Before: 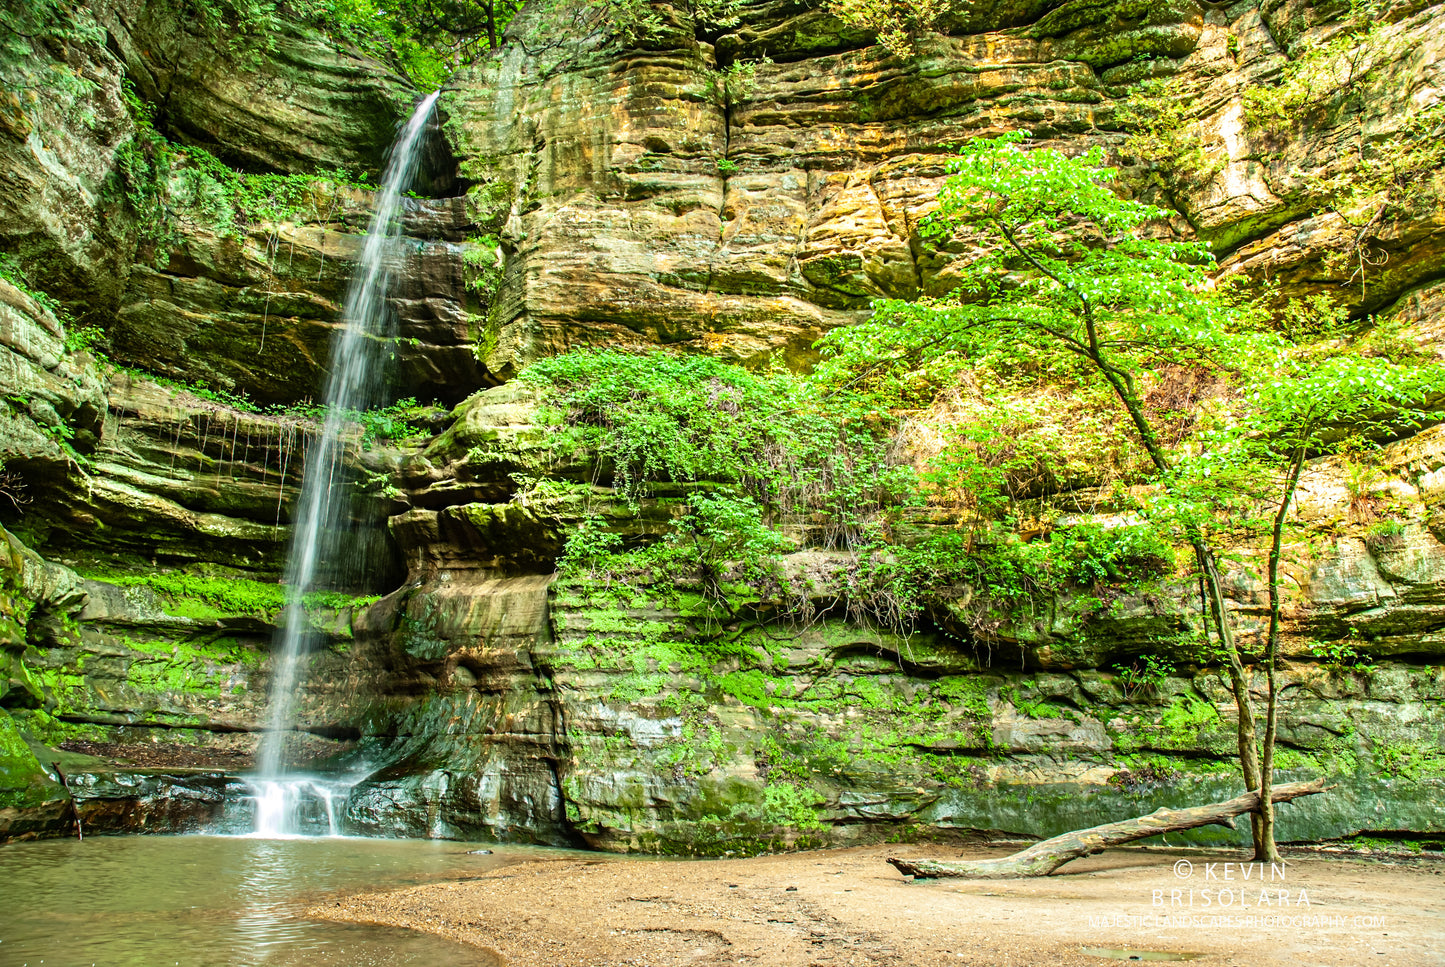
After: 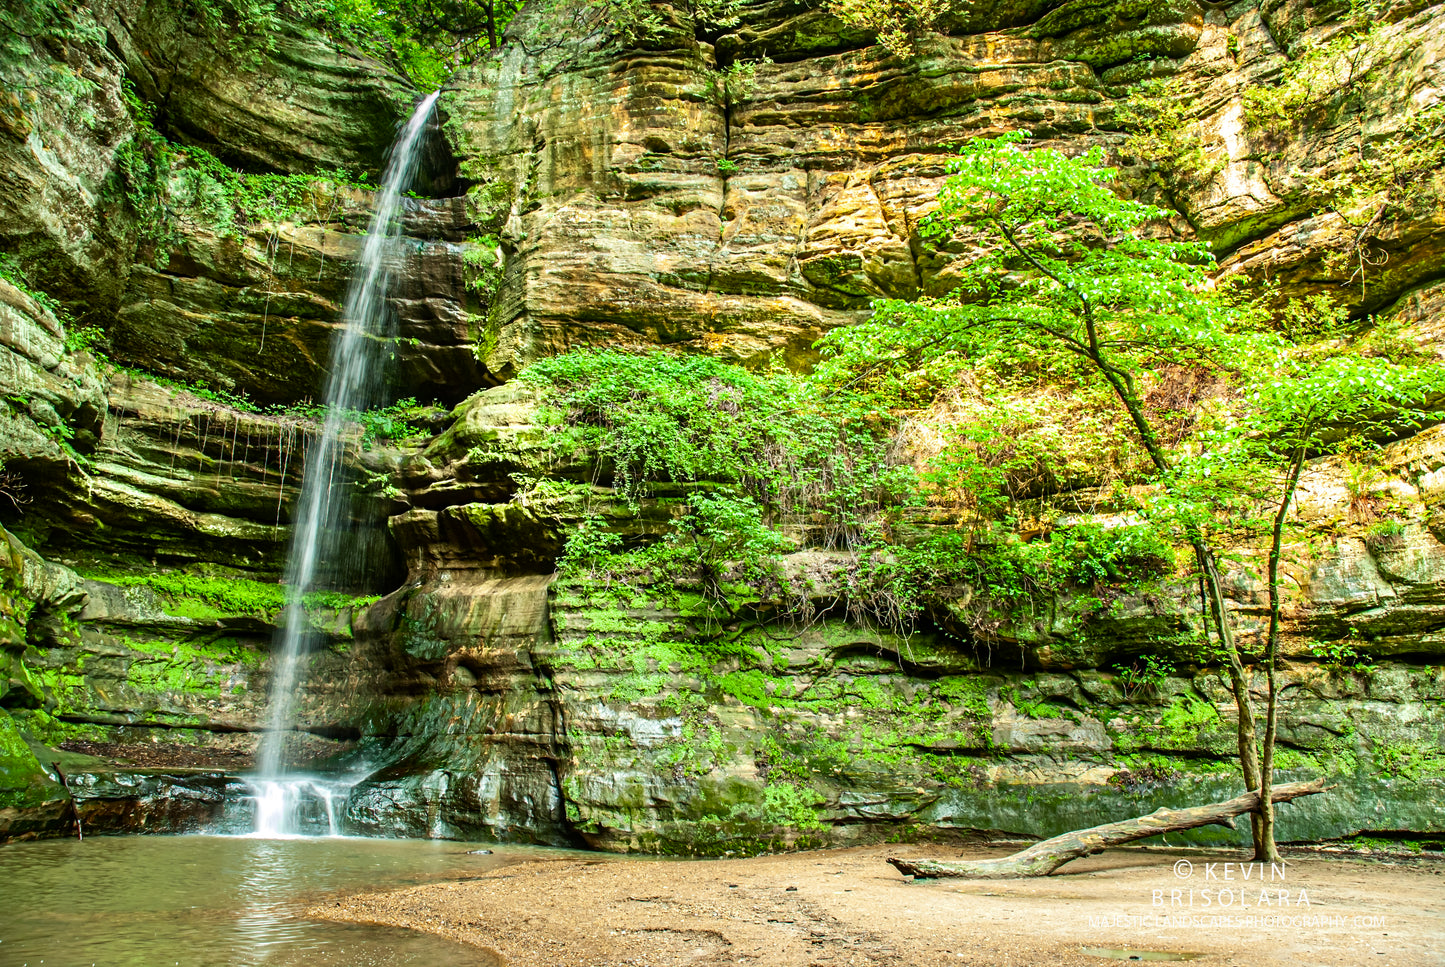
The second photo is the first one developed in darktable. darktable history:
contrast brightness saturation: contrast 0.03, brightness -0.04
